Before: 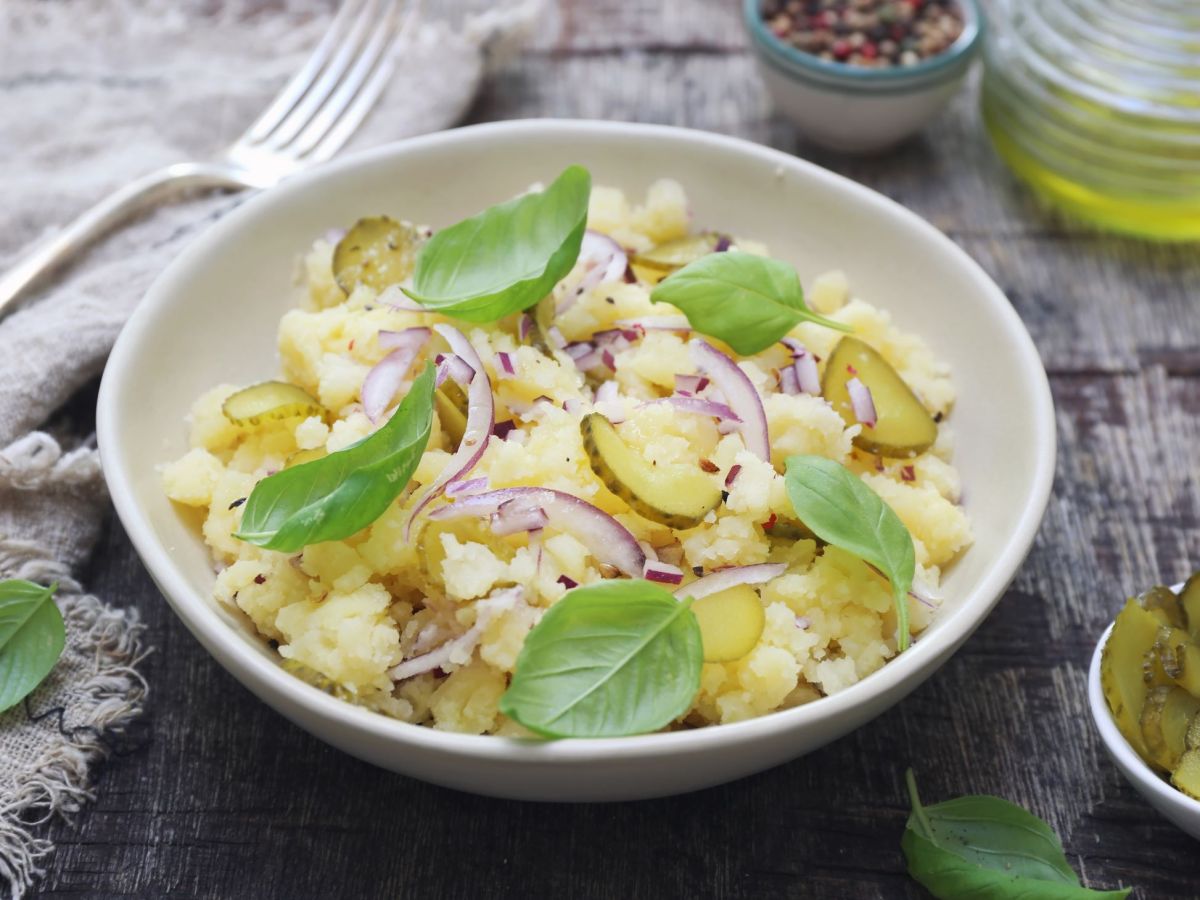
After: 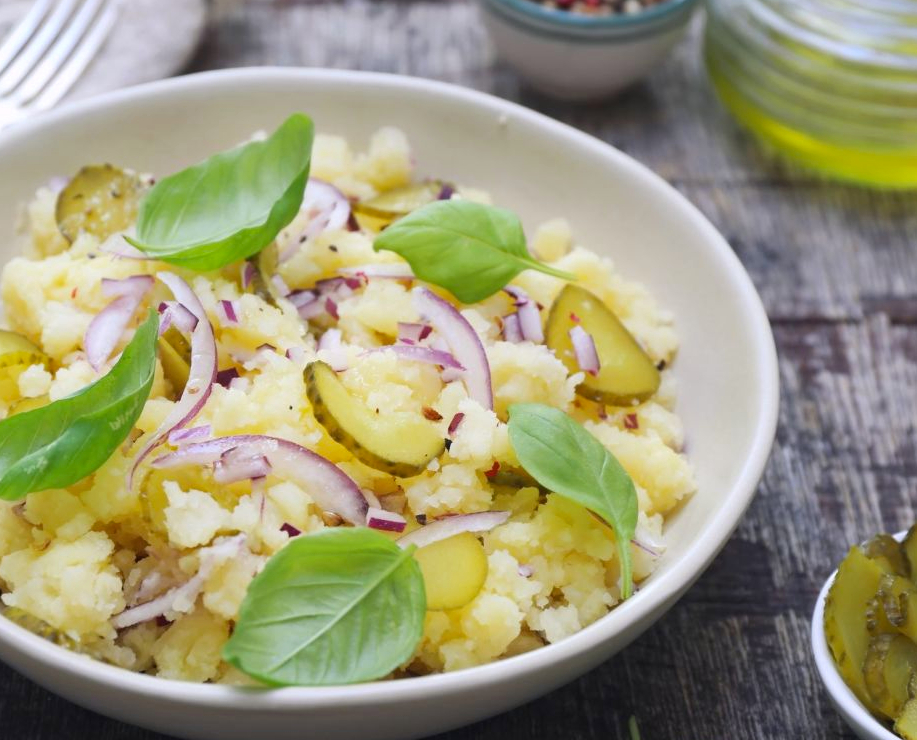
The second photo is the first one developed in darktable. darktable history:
crop: left 23.095%, top 5.827%, bottom 11.854%
color balance rgb: perceptual saturation grading › global saturation 10%
white balance: red 1.004, blue 1.024
